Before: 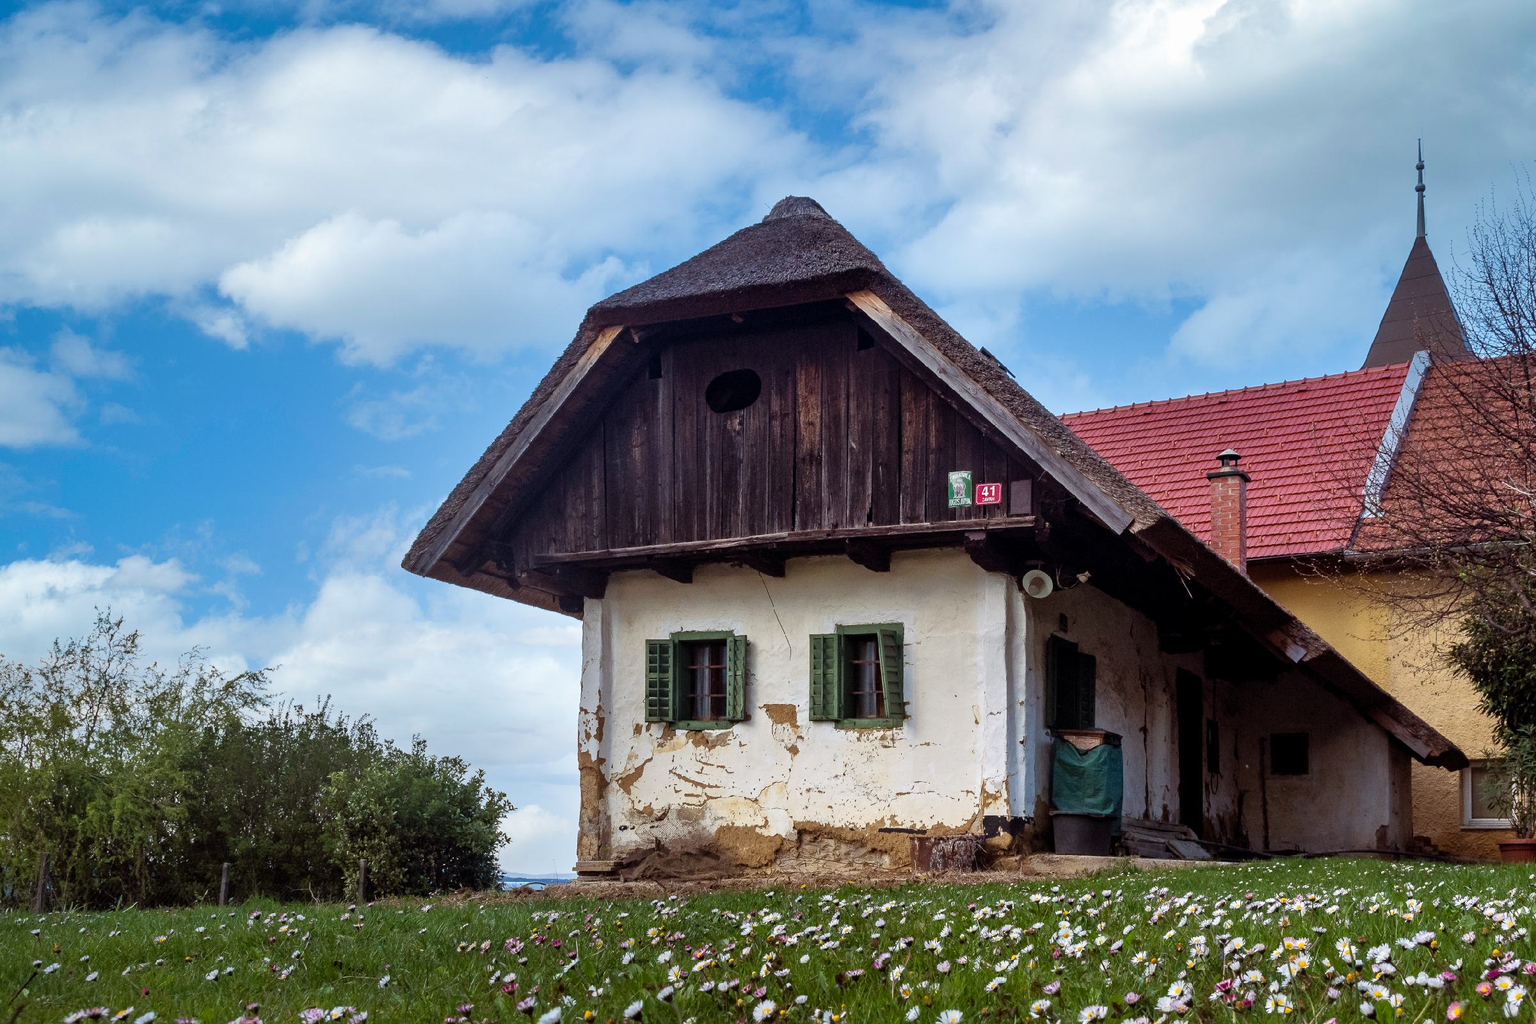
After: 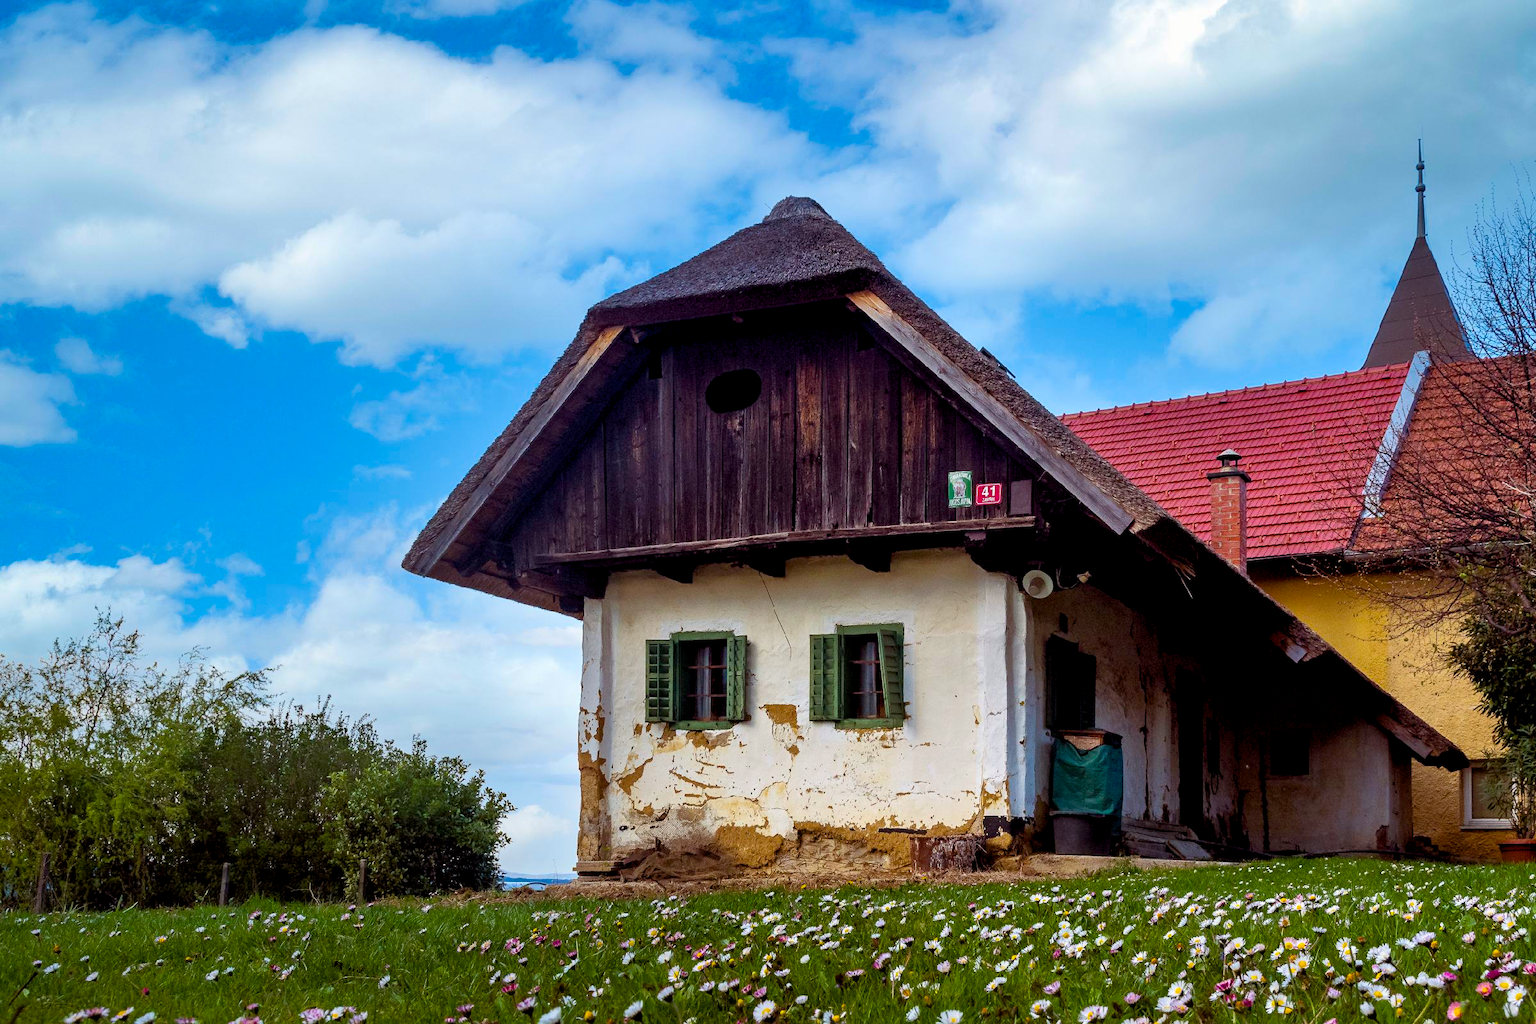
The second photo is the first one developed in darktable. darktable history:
color balance rgb: power › chroma 0.222%, power › hue 62.33°, global offset › luminance -0.489%, perceptual saturation grading › global saturation 24.947%, global vibrance 30.55%
